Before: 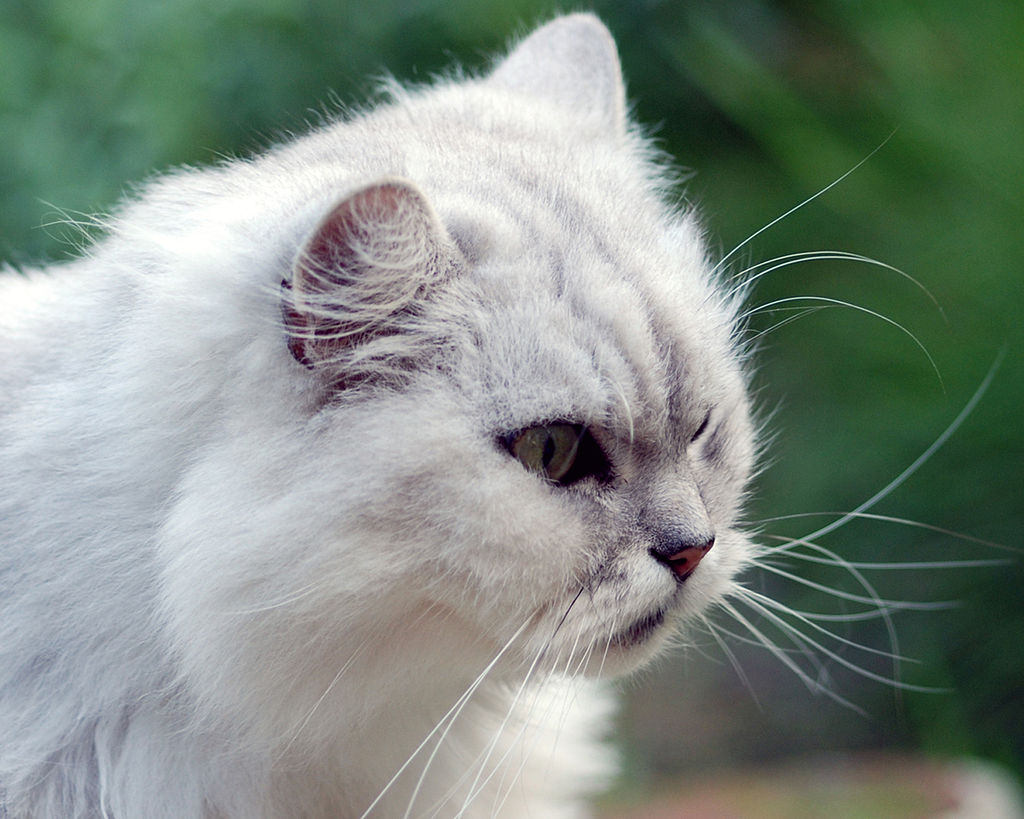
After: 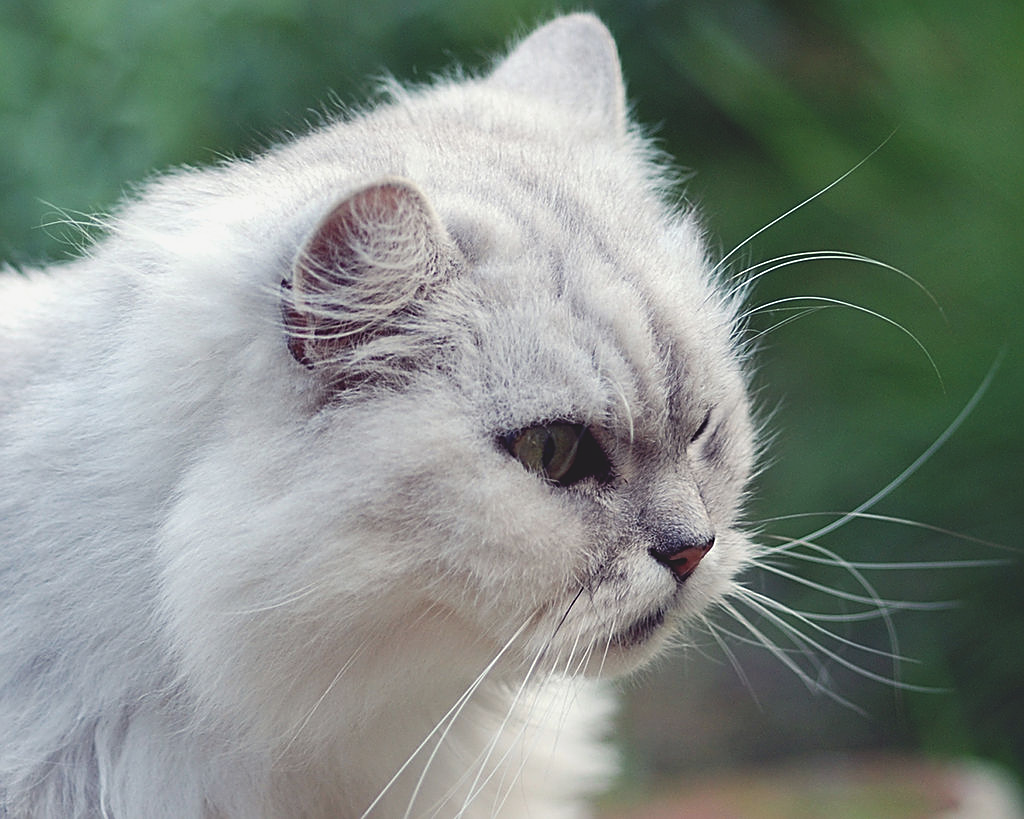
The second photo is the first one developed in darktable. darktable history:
sharpen: amount 0.541
exposure: black level correction -0.015, exposure -0.127 EV, compensate highlight preservation false
